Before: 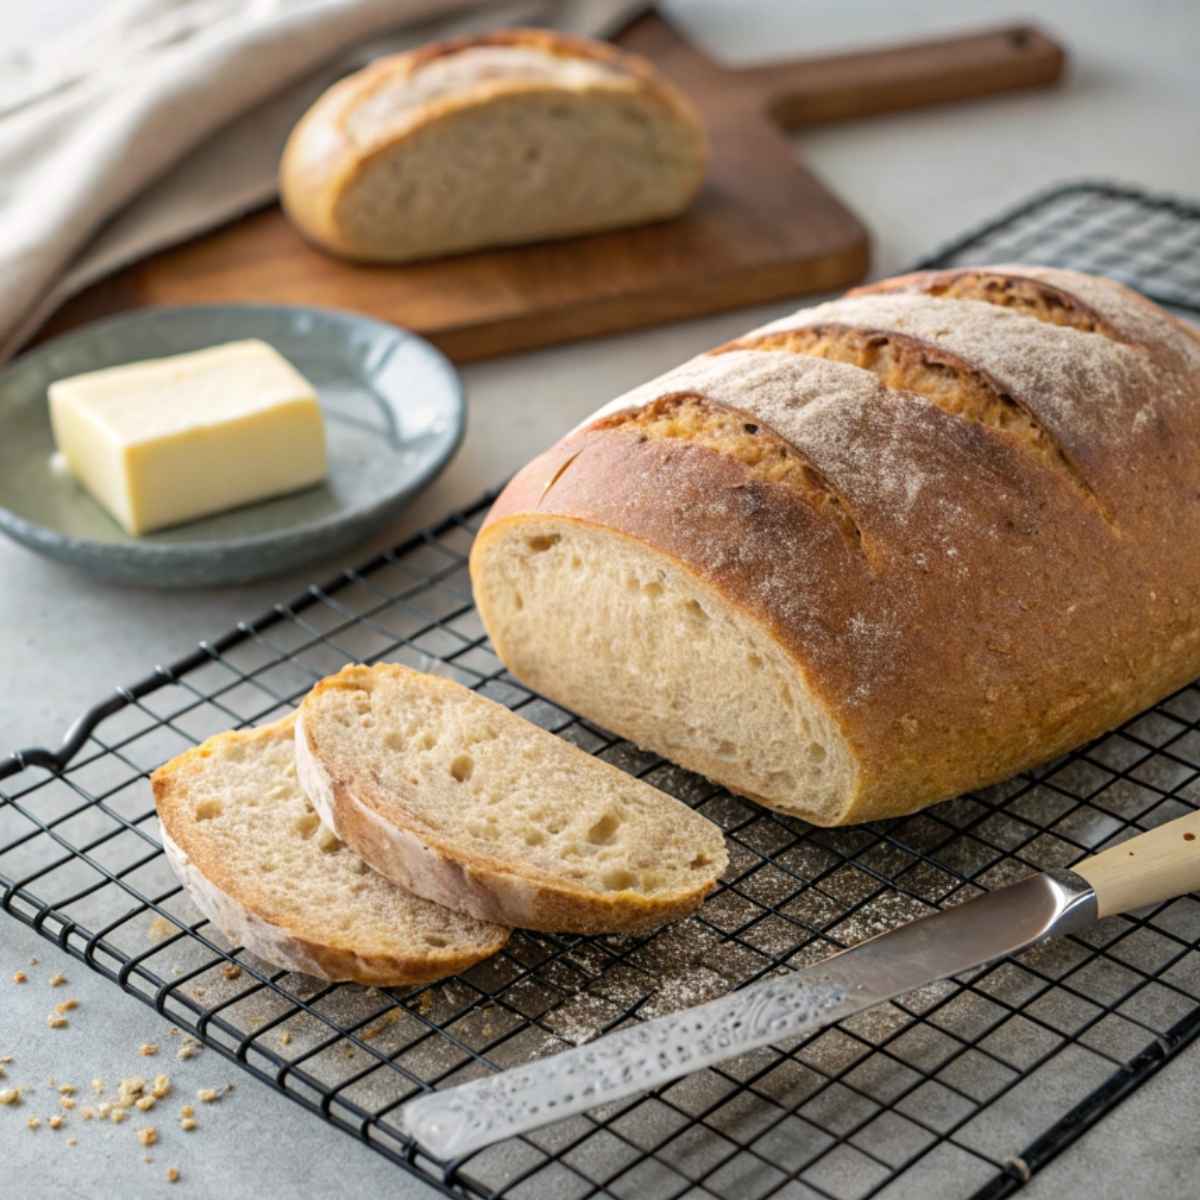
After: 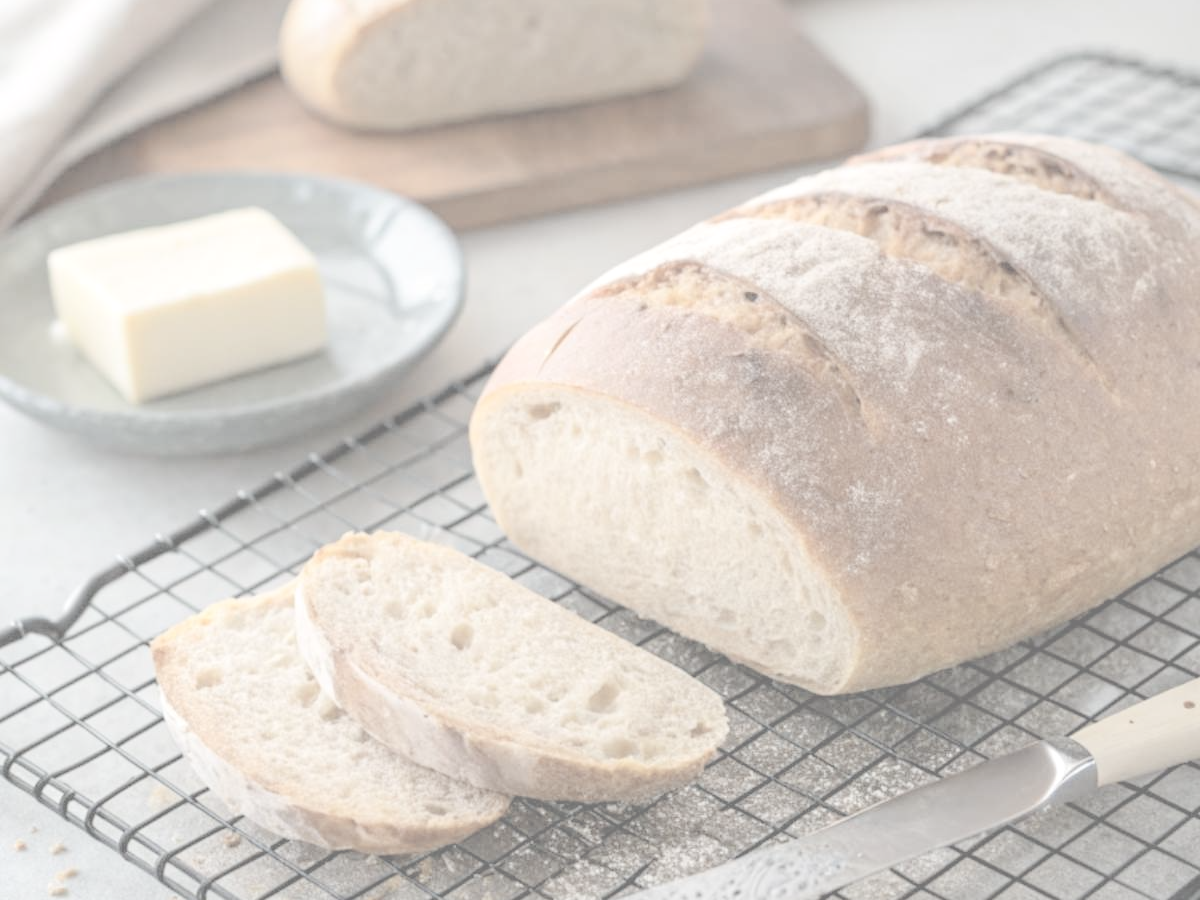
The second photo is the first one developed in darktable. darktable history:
exposure: exposure 0.94 EV, compensate highlight preservation false
crop: top 11.018%, bottom 13.922%
contrast brightness saturation: contrast -0.327, brightness 0.731, saturation -0.768
